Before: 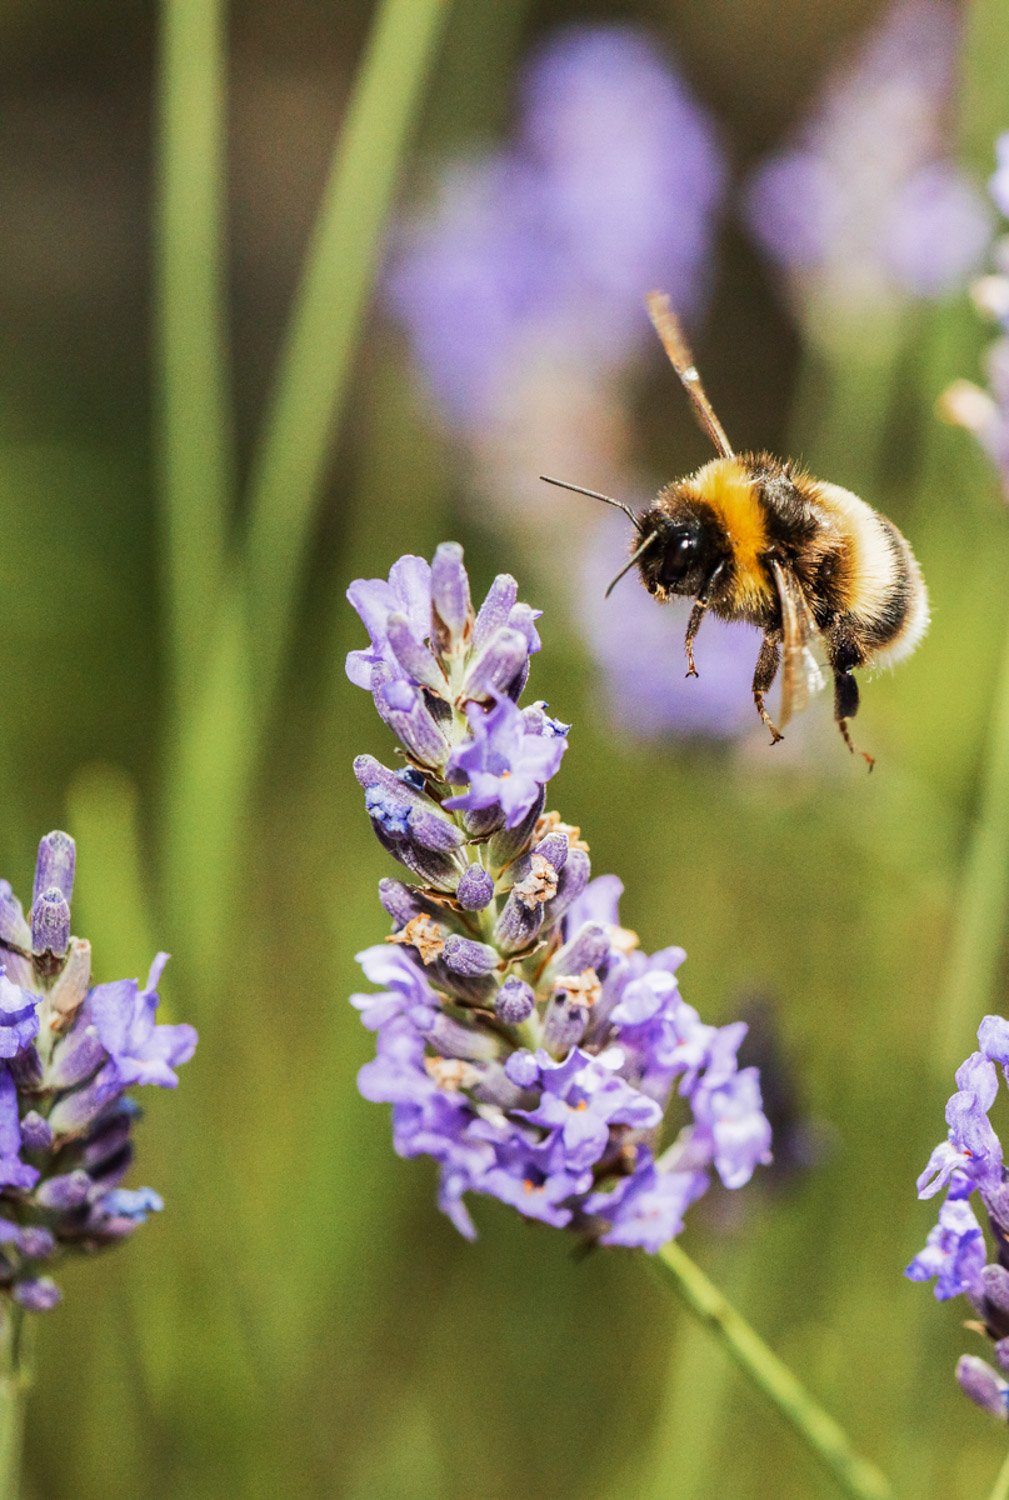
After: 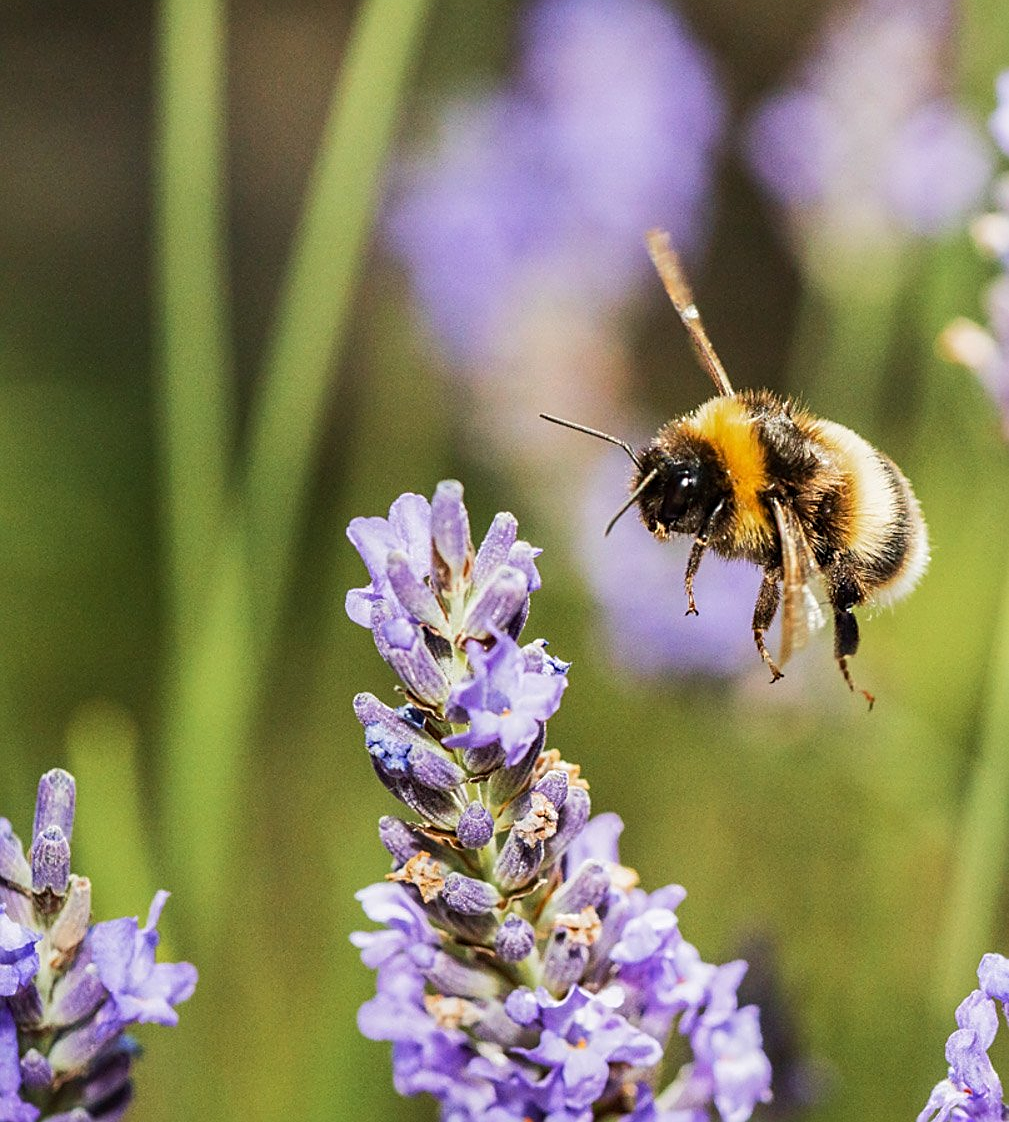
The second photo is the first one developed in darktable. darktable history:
crop: top 4.163%, bottom 21.019%
sharpen: on, module defaults
